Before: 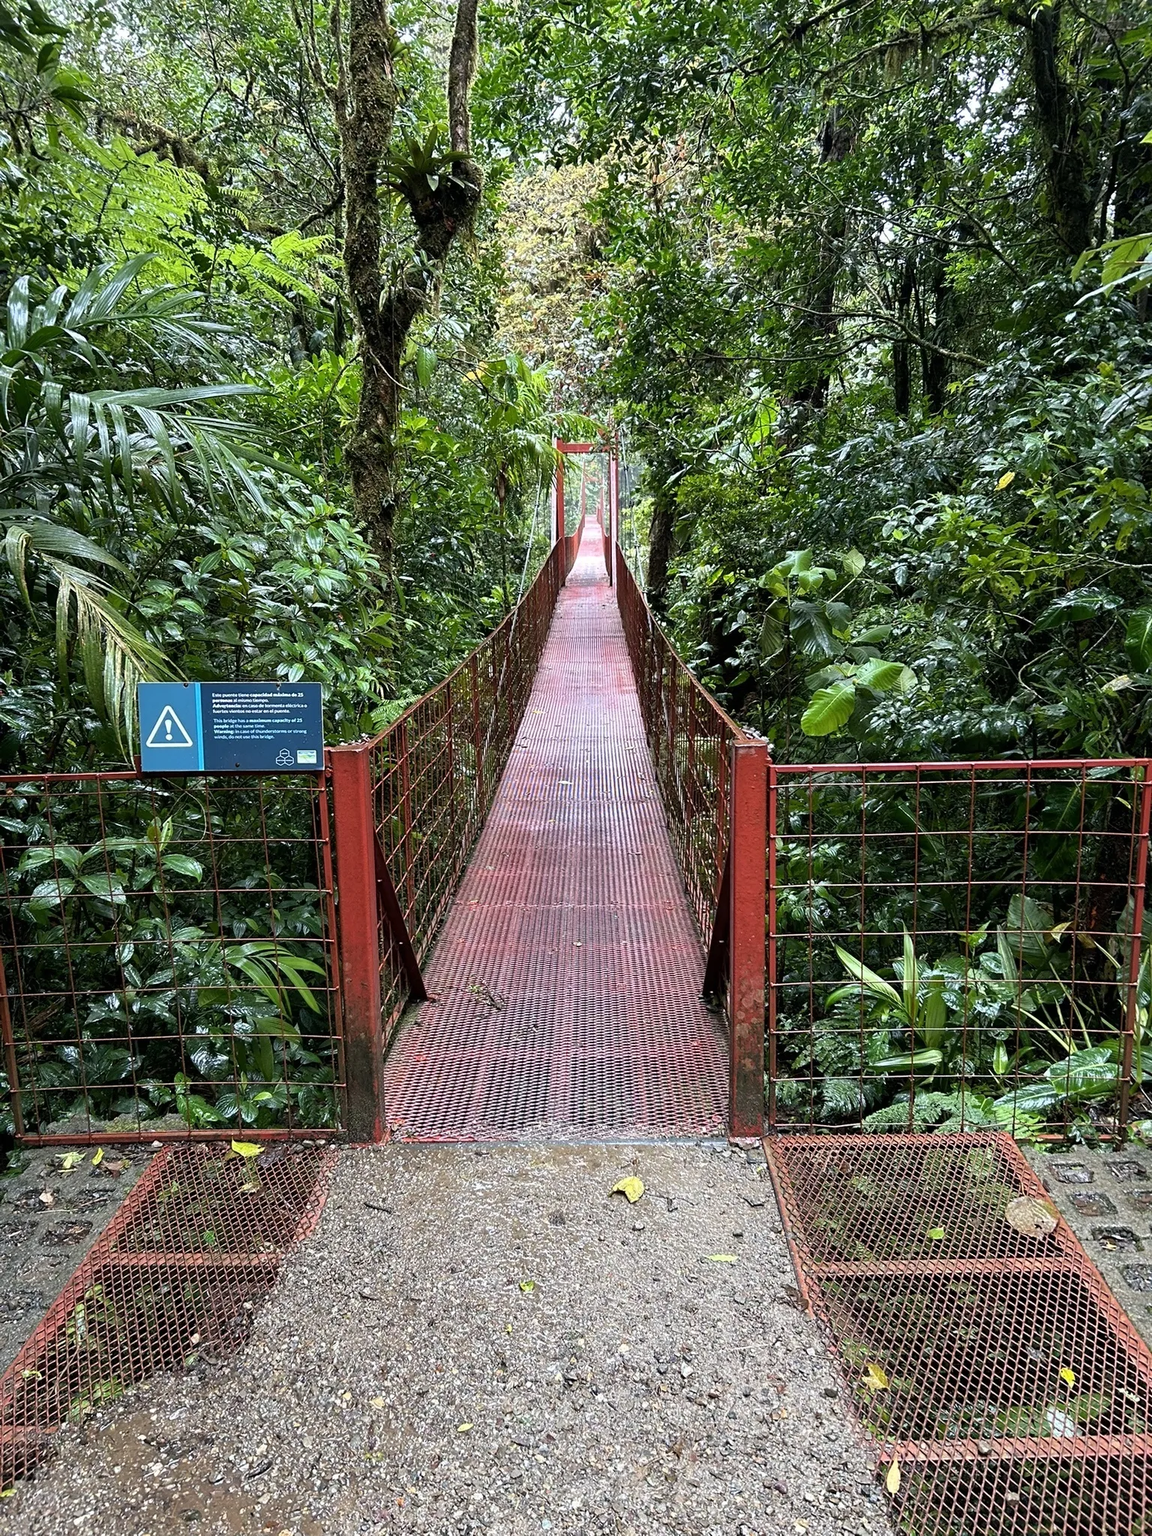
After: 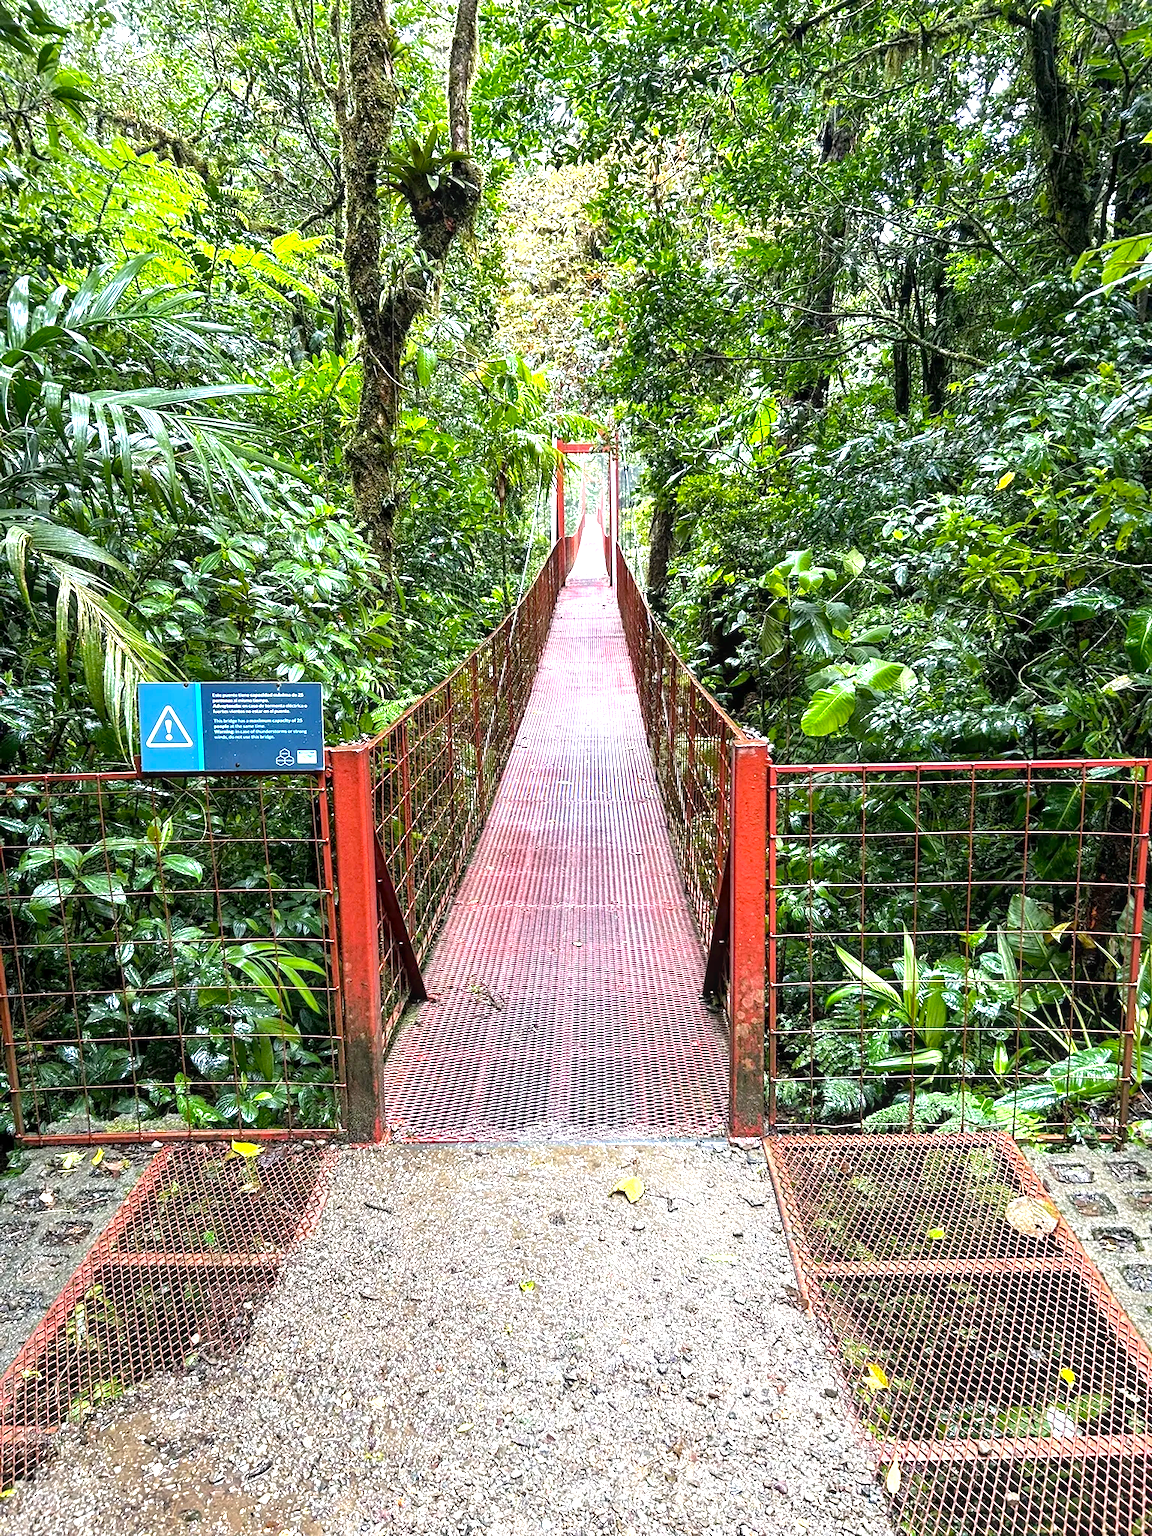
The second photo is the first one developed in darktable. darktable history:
exposure: black level correction 0.001, exposure 1.129 EV, compensate exposure bias true, compensate highlight preservation false
local contrast: on, module defaults
color balance: output saturation 120%
